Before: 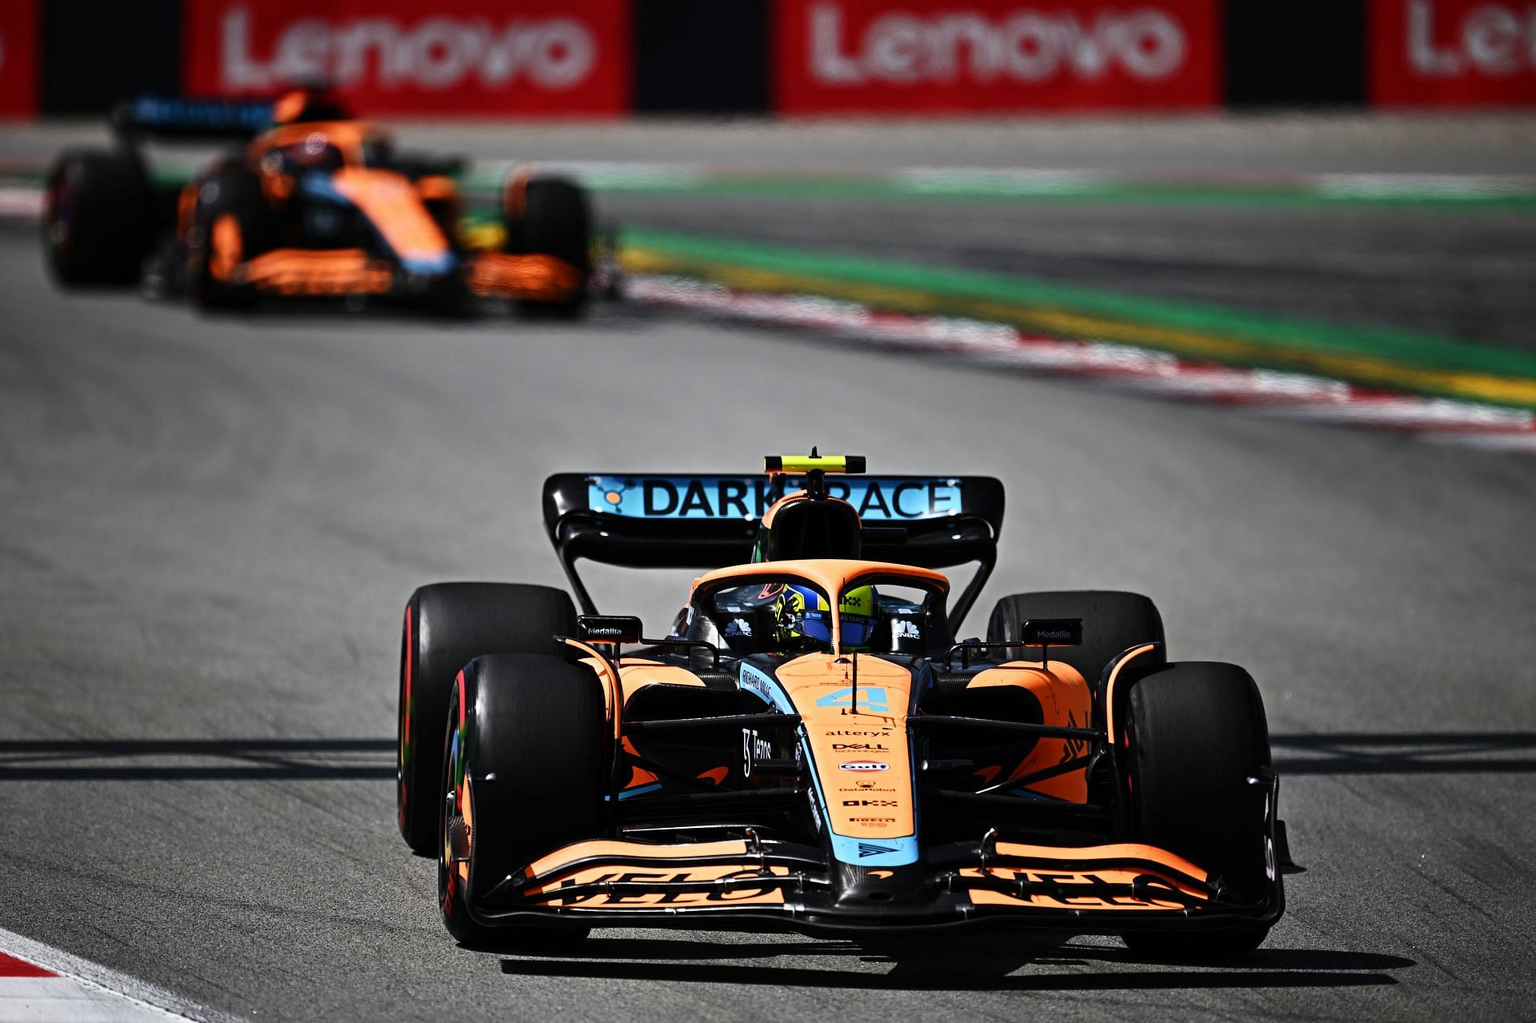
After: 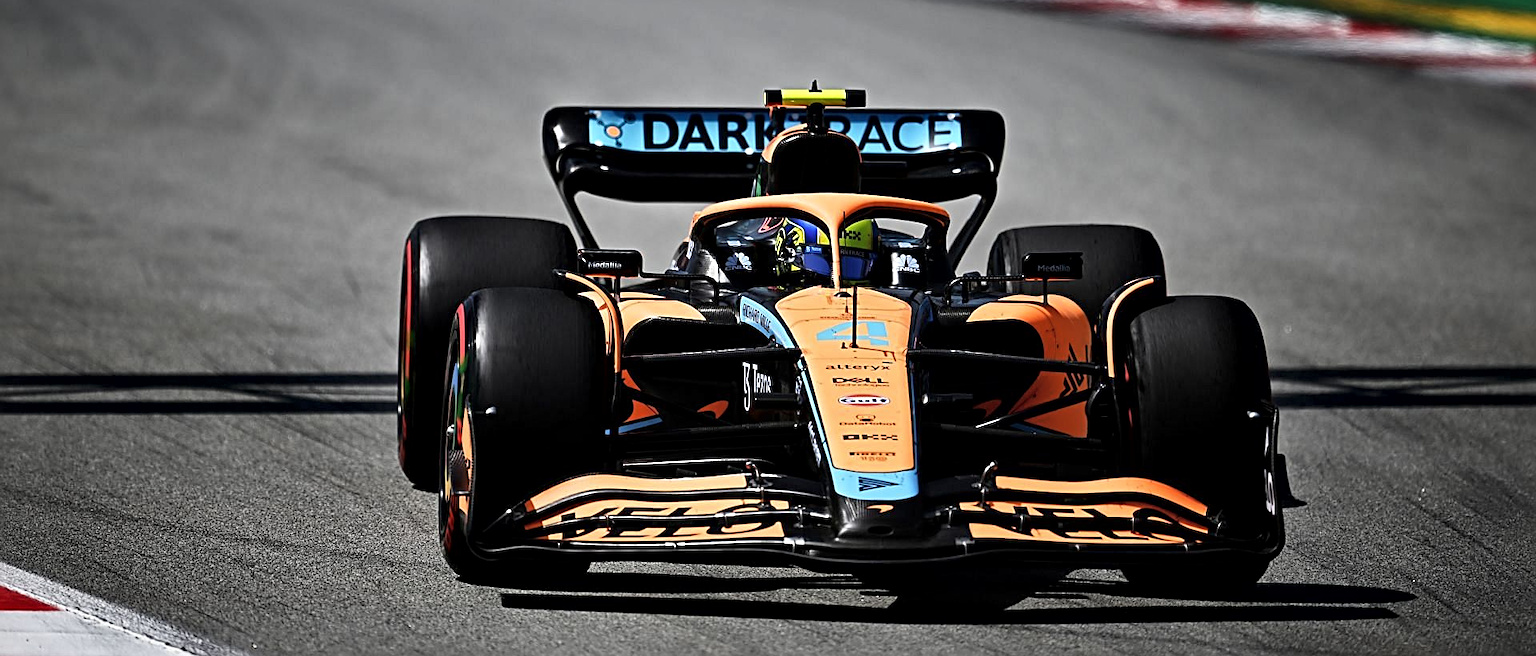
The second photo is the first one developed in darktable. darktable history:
local contrast: mode bilateral grid, contrast 26, coarseness 60, detail 150%, midtone range 0.2
sharpen: on, module defaults
crop and rotate: top 35.875%
